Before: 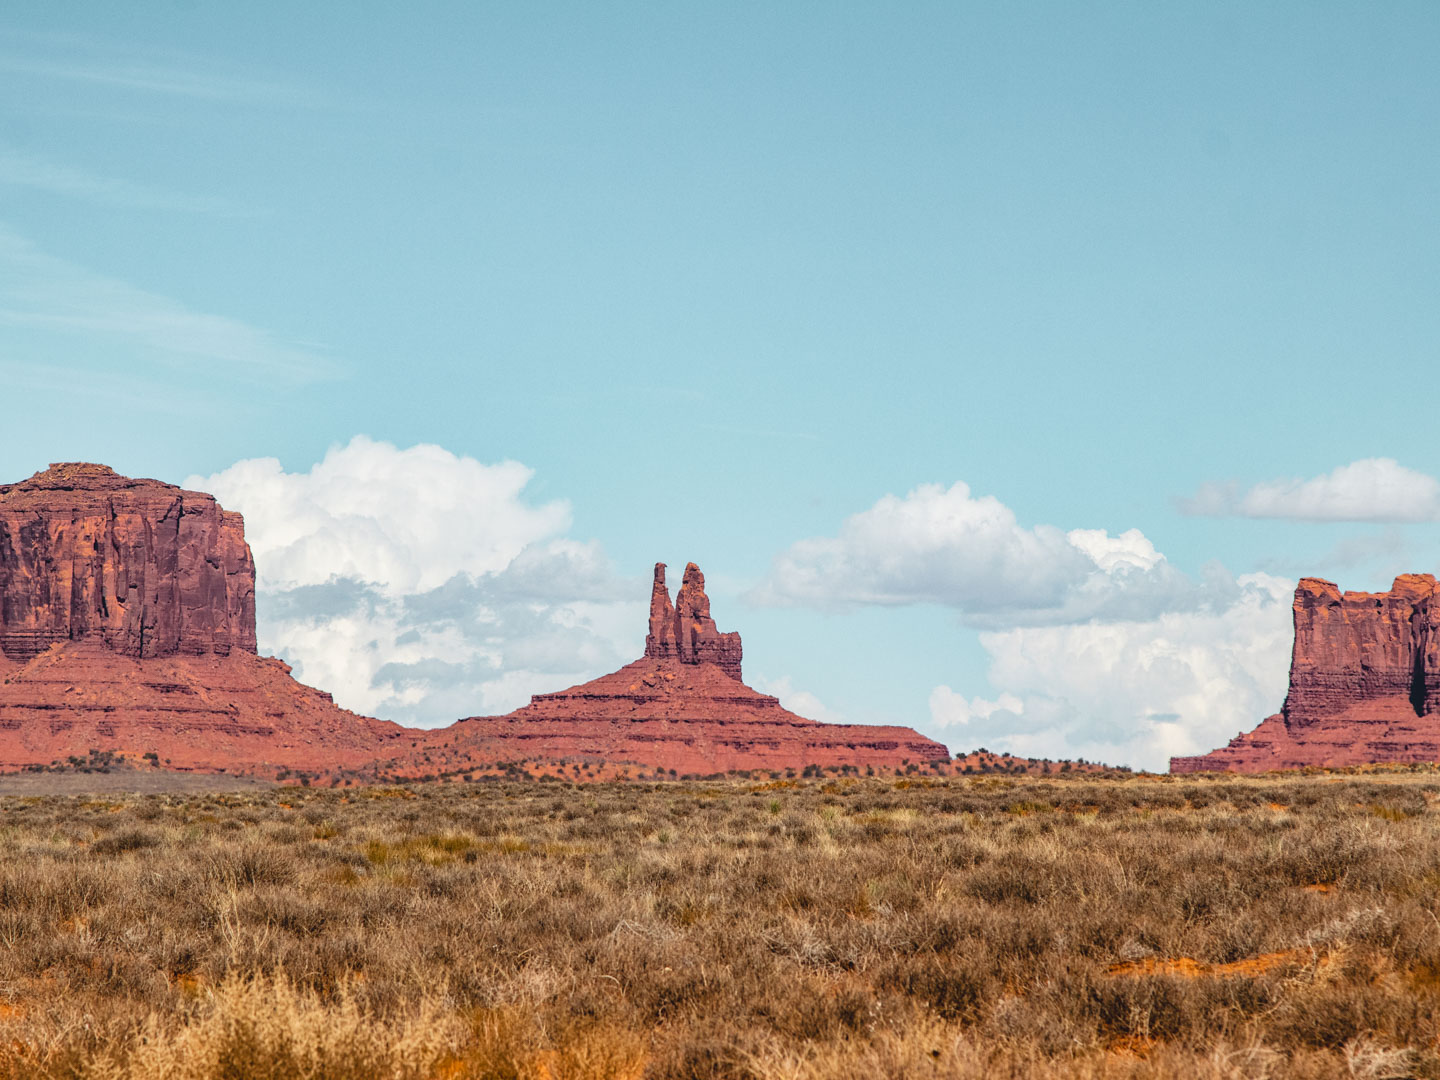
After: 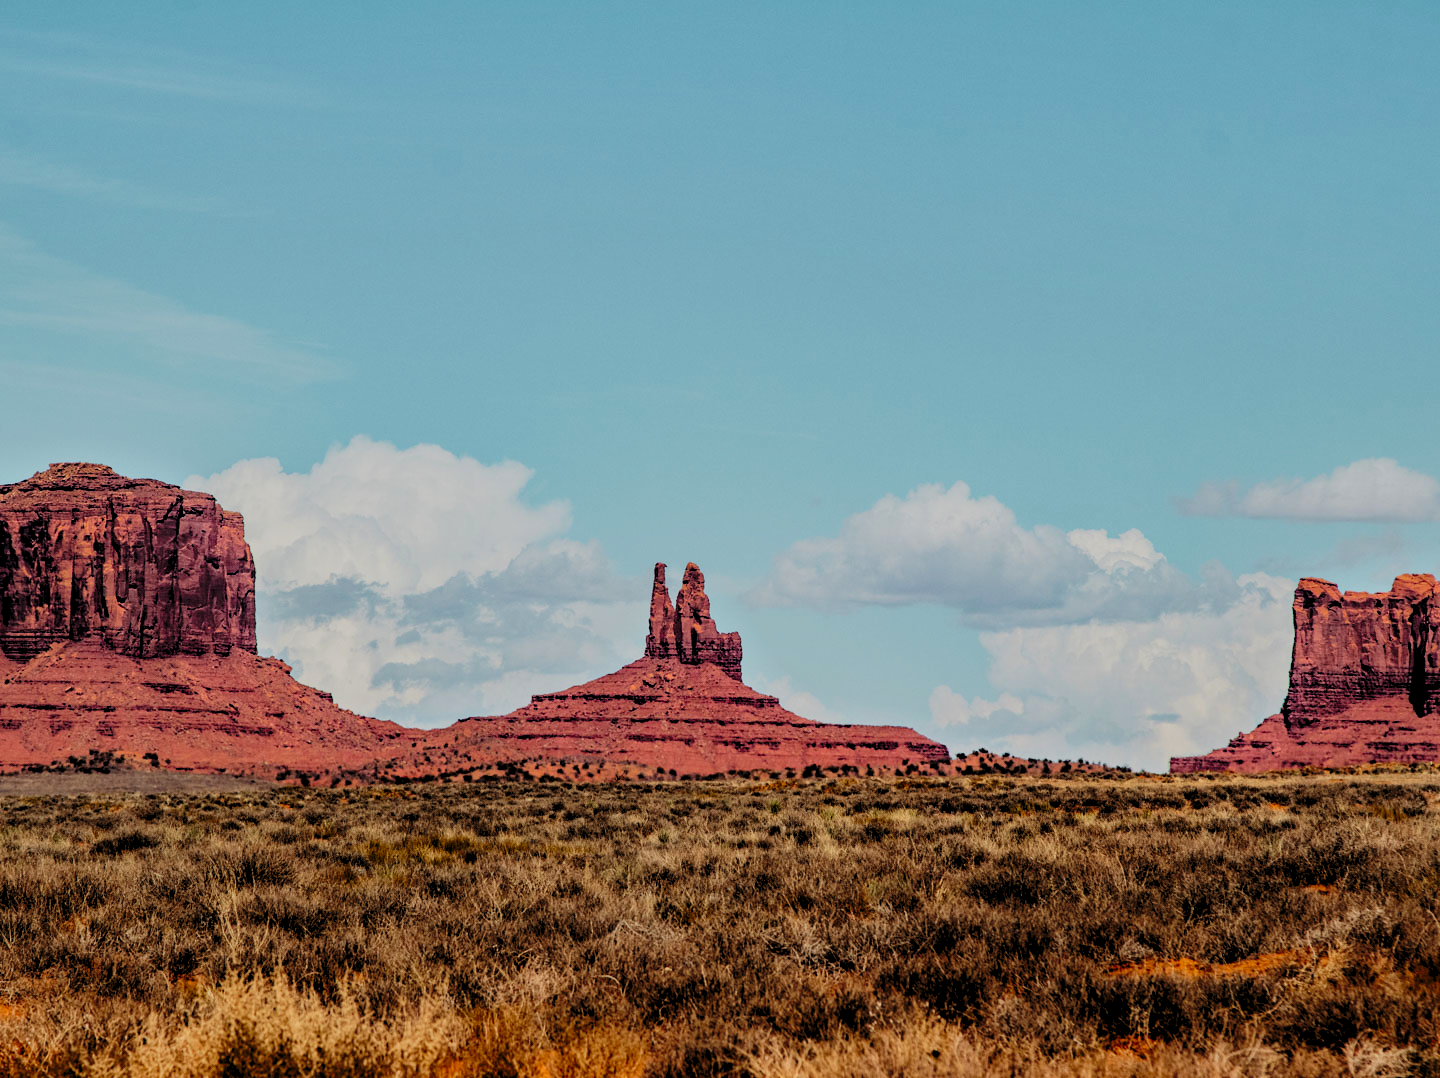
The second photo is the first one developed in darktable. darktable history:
tone equalizer: -8 EV -2 EV, -7 EV -2 EV, -6 EV -2 EV, -5 EV -2 EV, -4 EV -2 EV, -3 EV -2 EV, -2 EV -2 EV, -1 EV -1.63 EV, +0 EV -2 EV
filmic rgb: black relative exposure -5 EV, white relative exposure 3.5 EV, hardness 3.19, contrast 1.4, highlights saturation mix -50%
levels: levels [0.008, 0.318, 0.836]
velvia: strength 15%
crop: top 0.05%, bottom 0.098%
